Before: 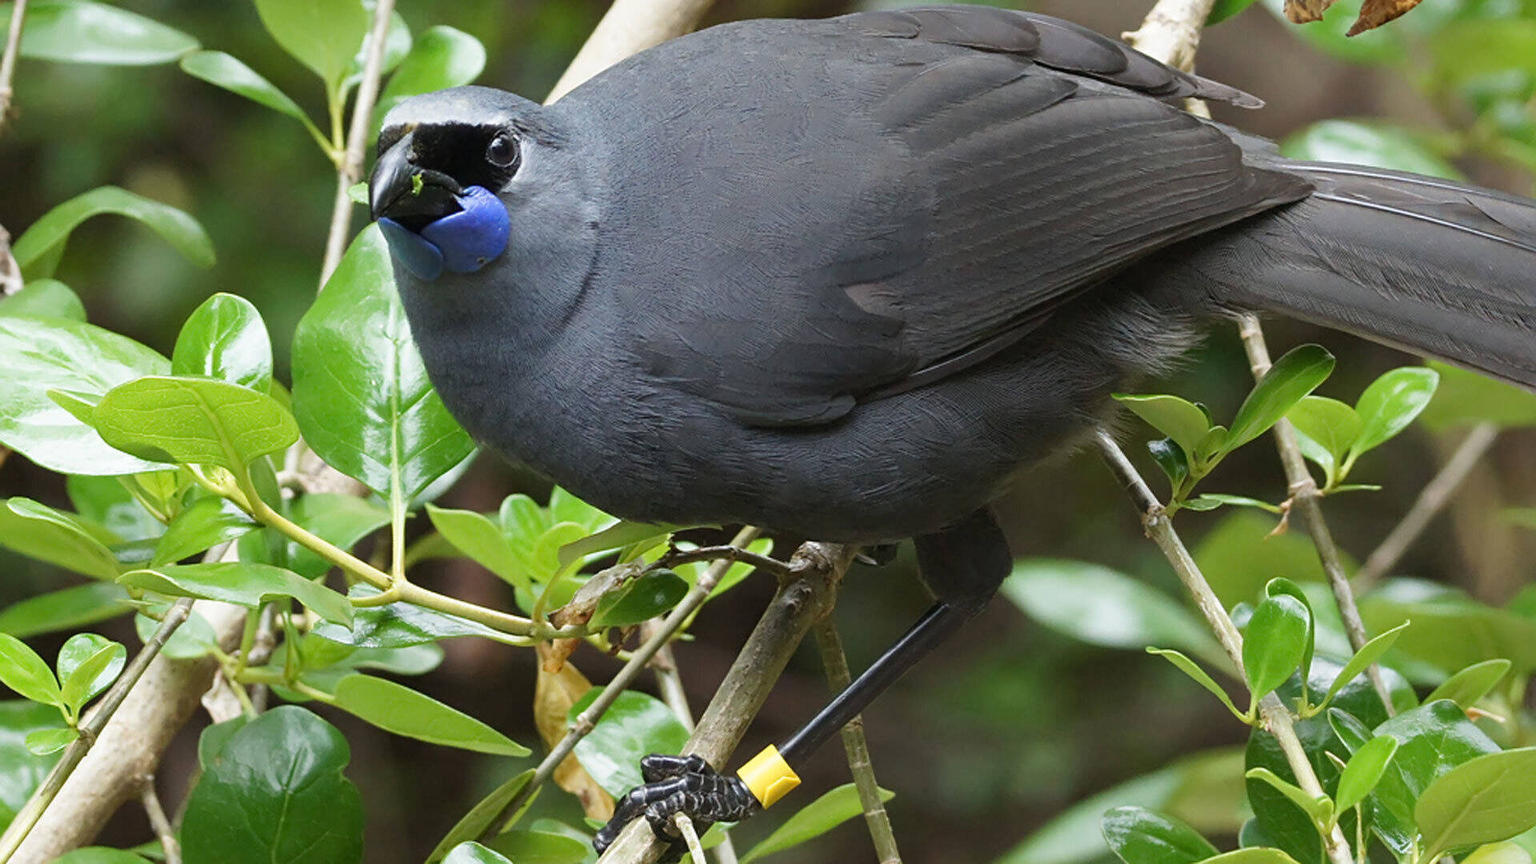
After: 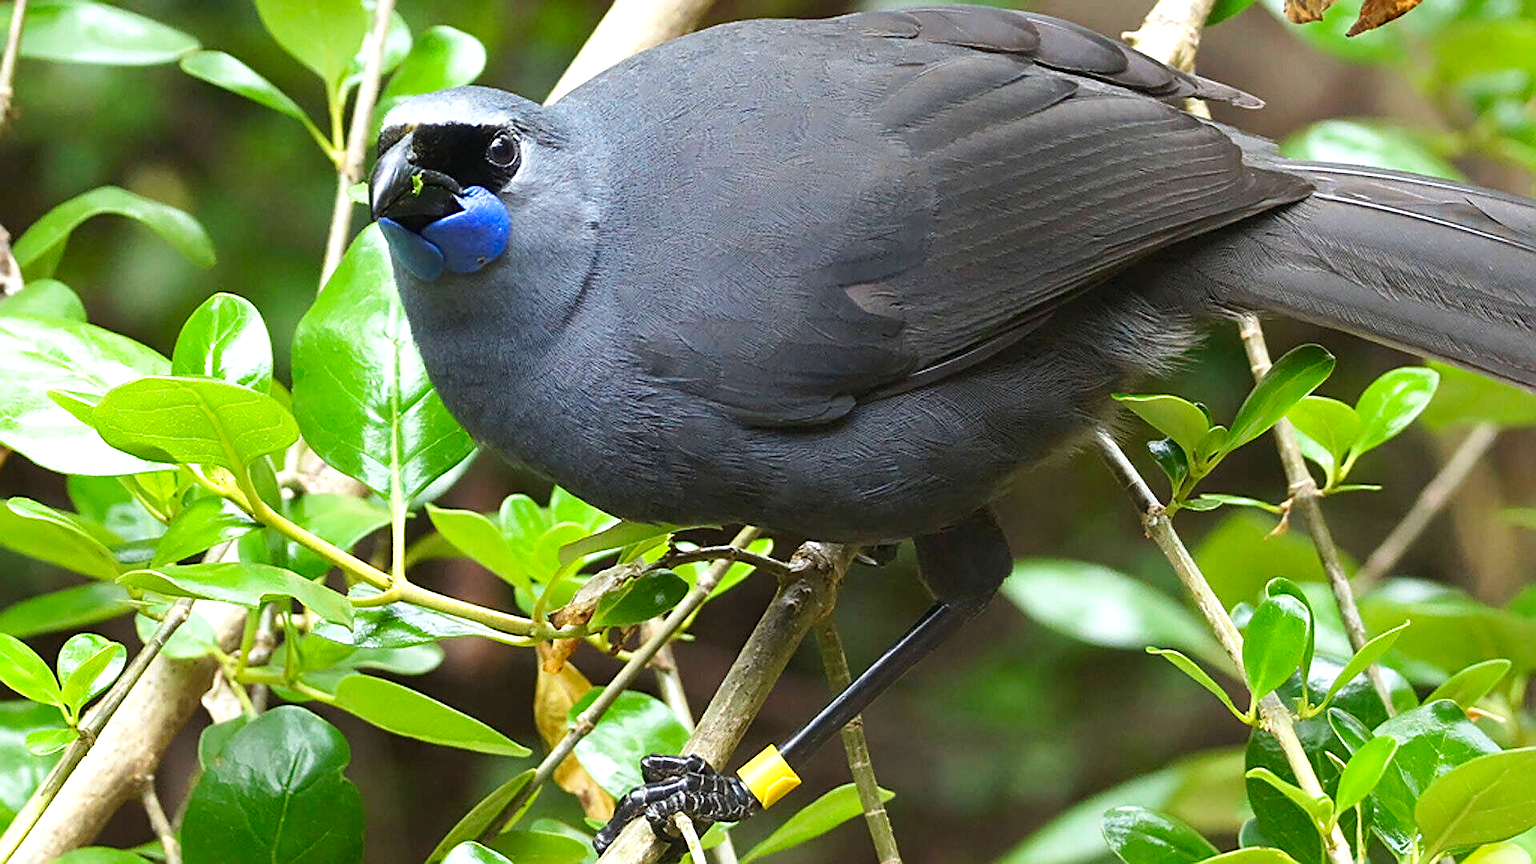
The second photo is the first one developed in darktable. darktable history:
sharpen: on, module defaults
contrast brightness saturation: contrast 0.094, saturation 0.272
exposure: black level correction 0, exposure 0.499 EV, compensate highlight preservation false
